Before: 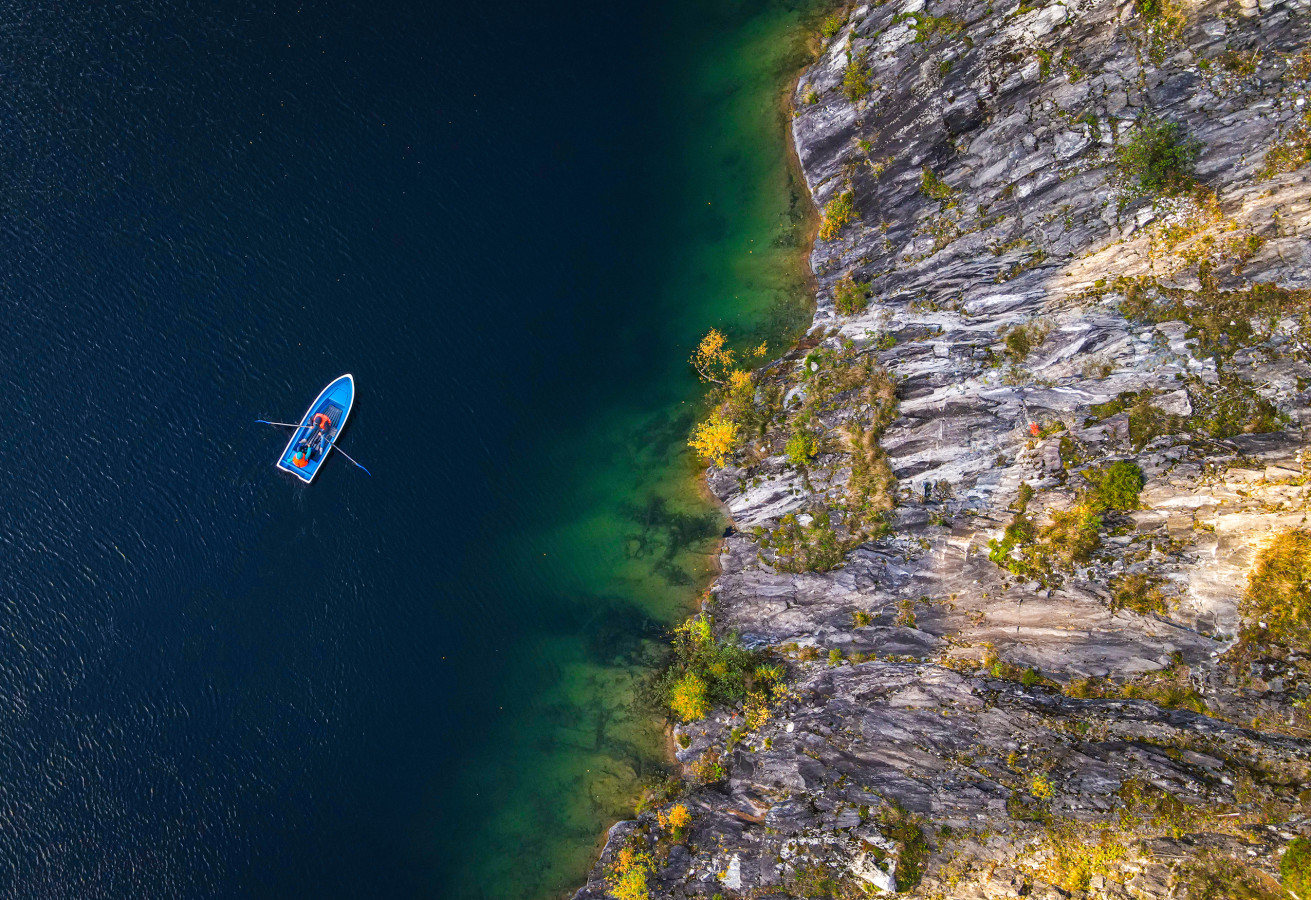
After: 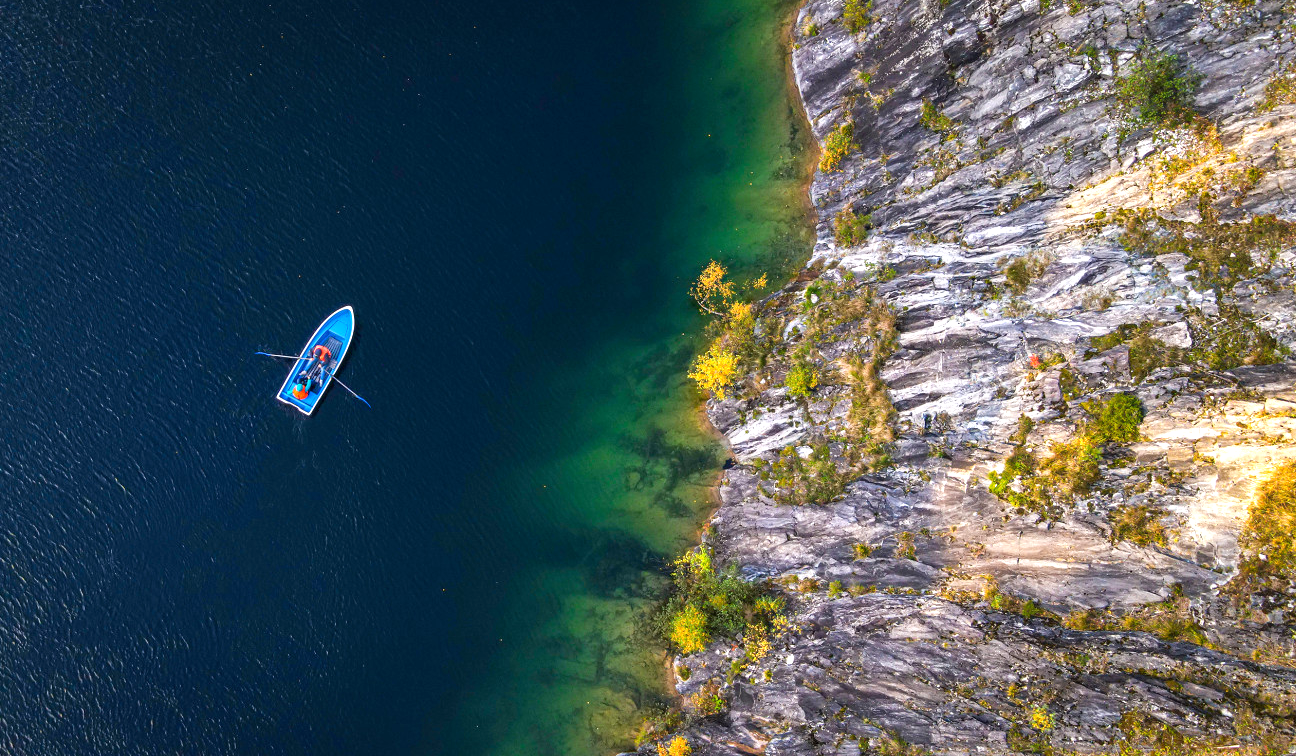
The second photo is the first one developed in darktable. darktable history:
crop: top 7.625%, bottom 8.027%
exposure: black level correction 0.001, exposure 0.5 EV, compensate exposure bias true, compensate highlight preservation false
